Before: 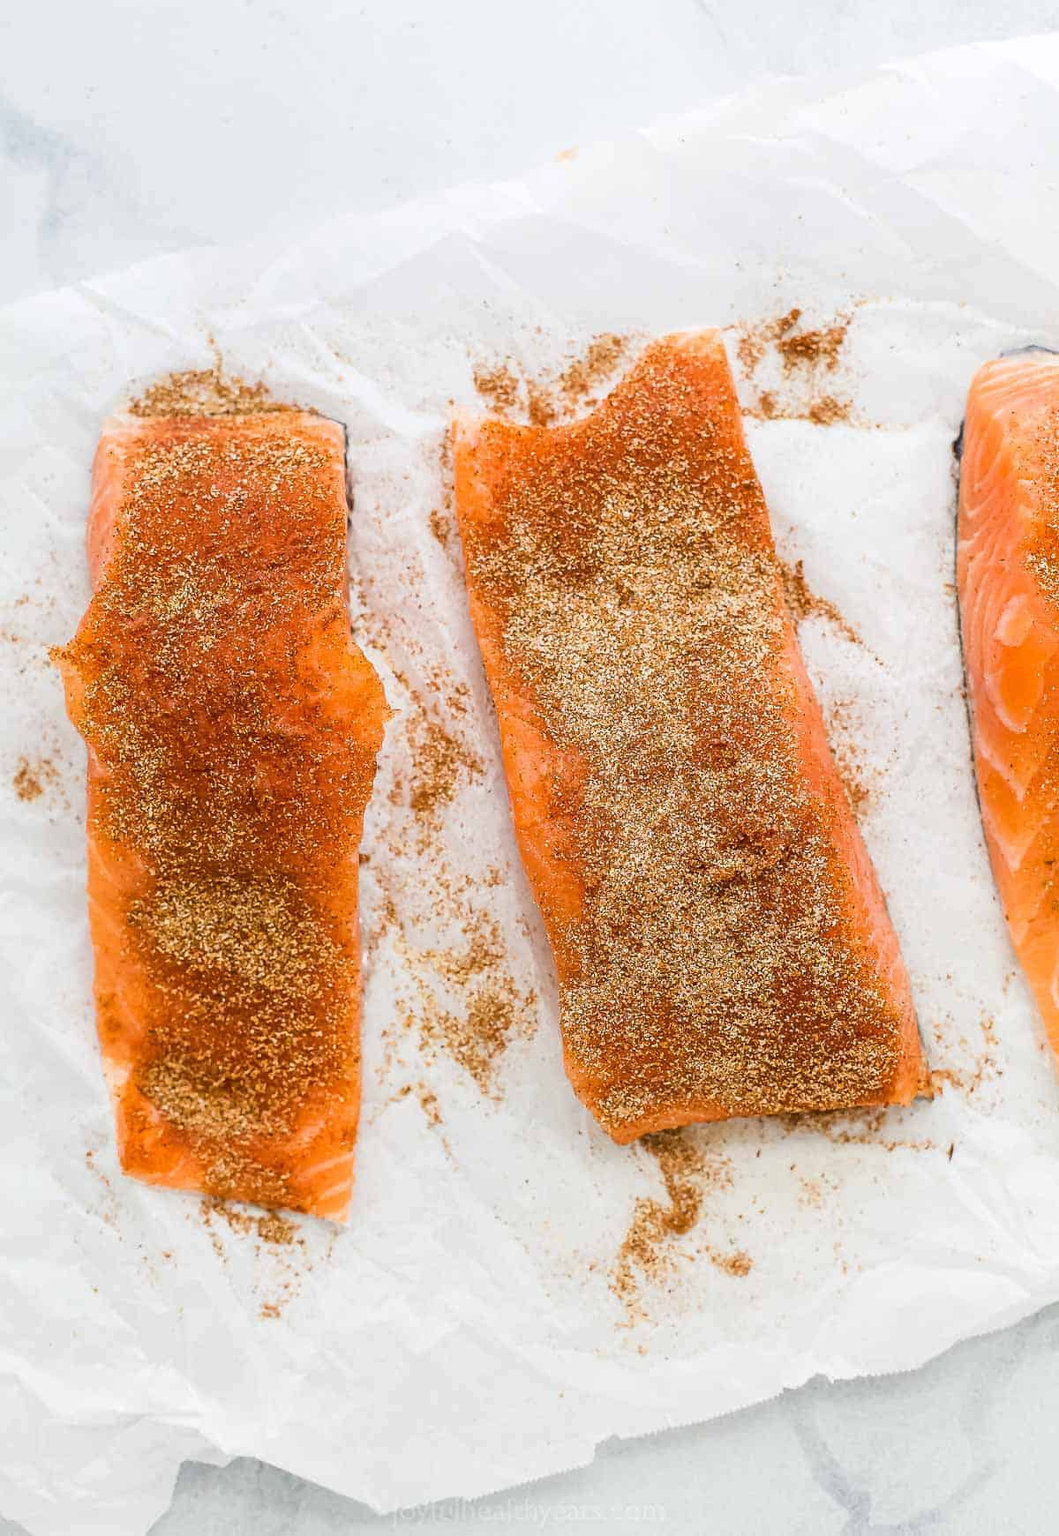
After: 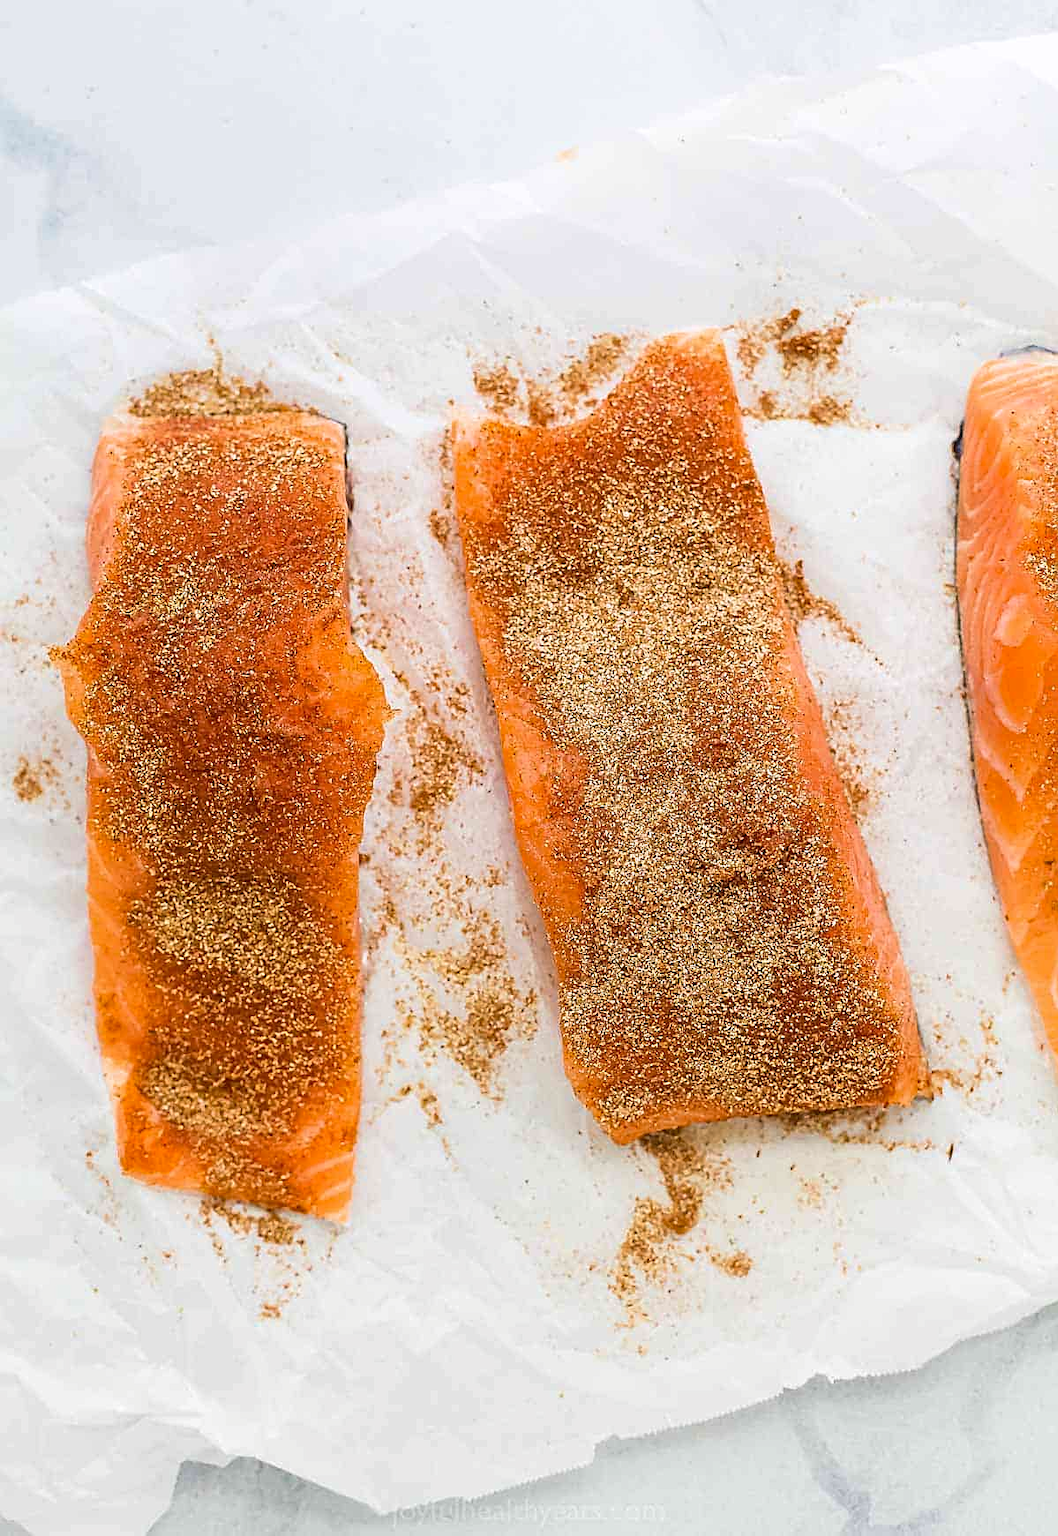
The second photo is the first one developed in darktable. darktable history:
sharpen: amount 0.47
haze removal: compatibility mode true, adaptive false
velvia: on, module defaults
